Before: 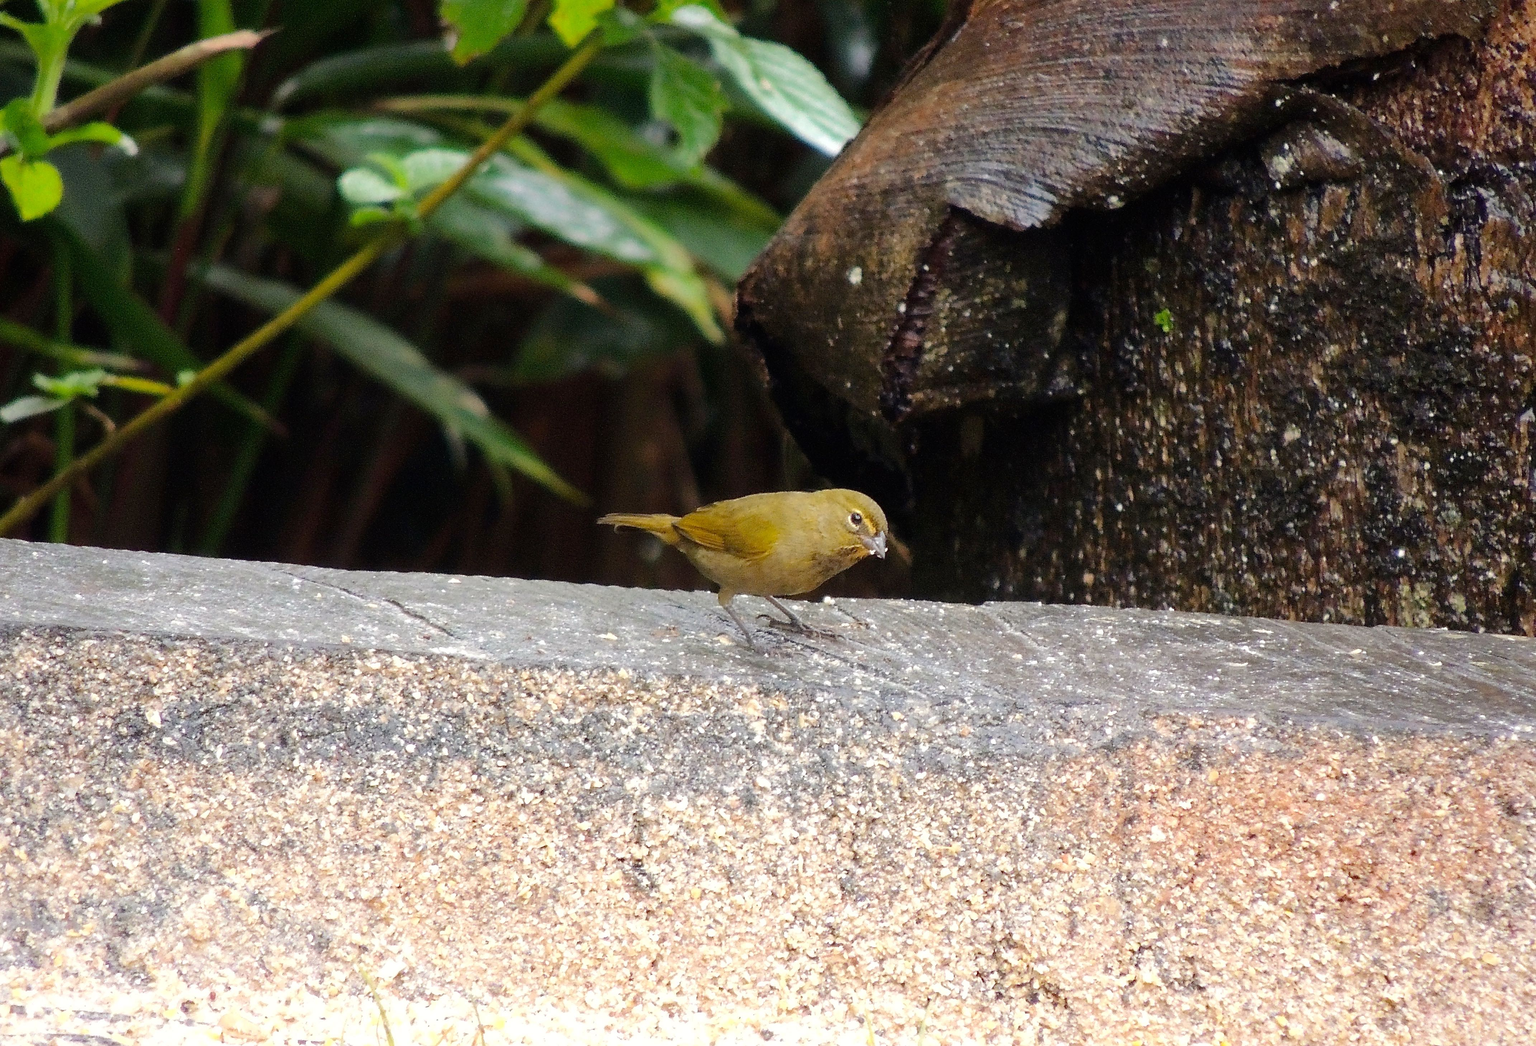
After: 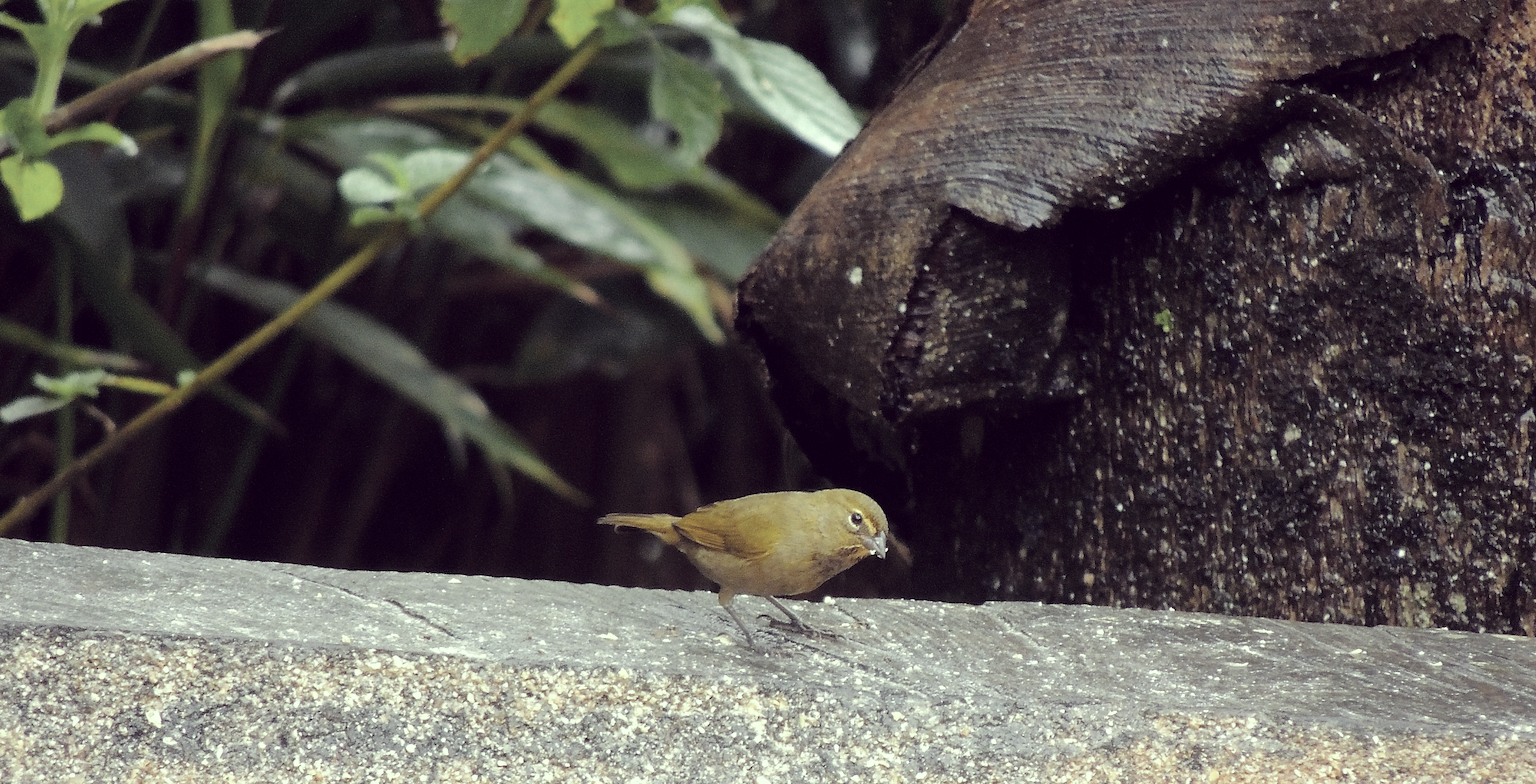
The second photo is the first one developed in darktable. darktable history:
tone equalizer: on, module defaults
exposure: compensate exposure bias true, compensate highlight preservation false
color zones: curves: ch0 [(0.224, 0.526) (0.75, 0.5)]; ch1 [(0.055, 0.526) (0.224, 0.761) (0.377, 0.526) (0.75, 0.5)]
color correction: highlights a* -20.3, highlights b* 20.86, shadows a* 19.7, shadows b* -21.02, saturation 0.392
crop: bottom 24.981%
